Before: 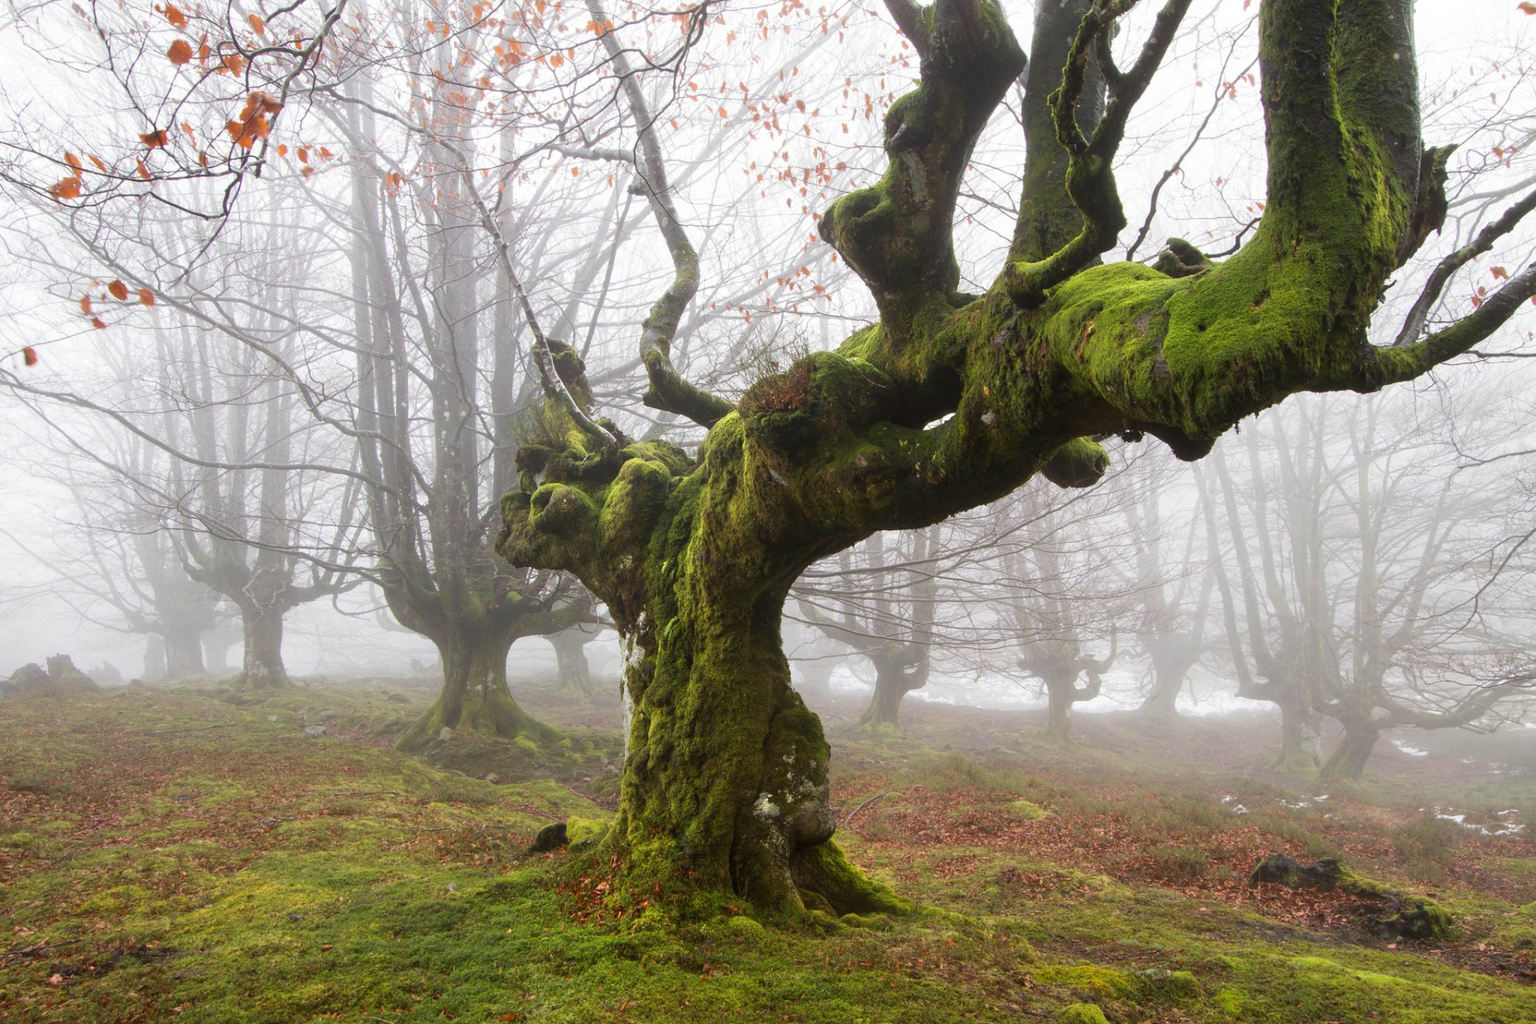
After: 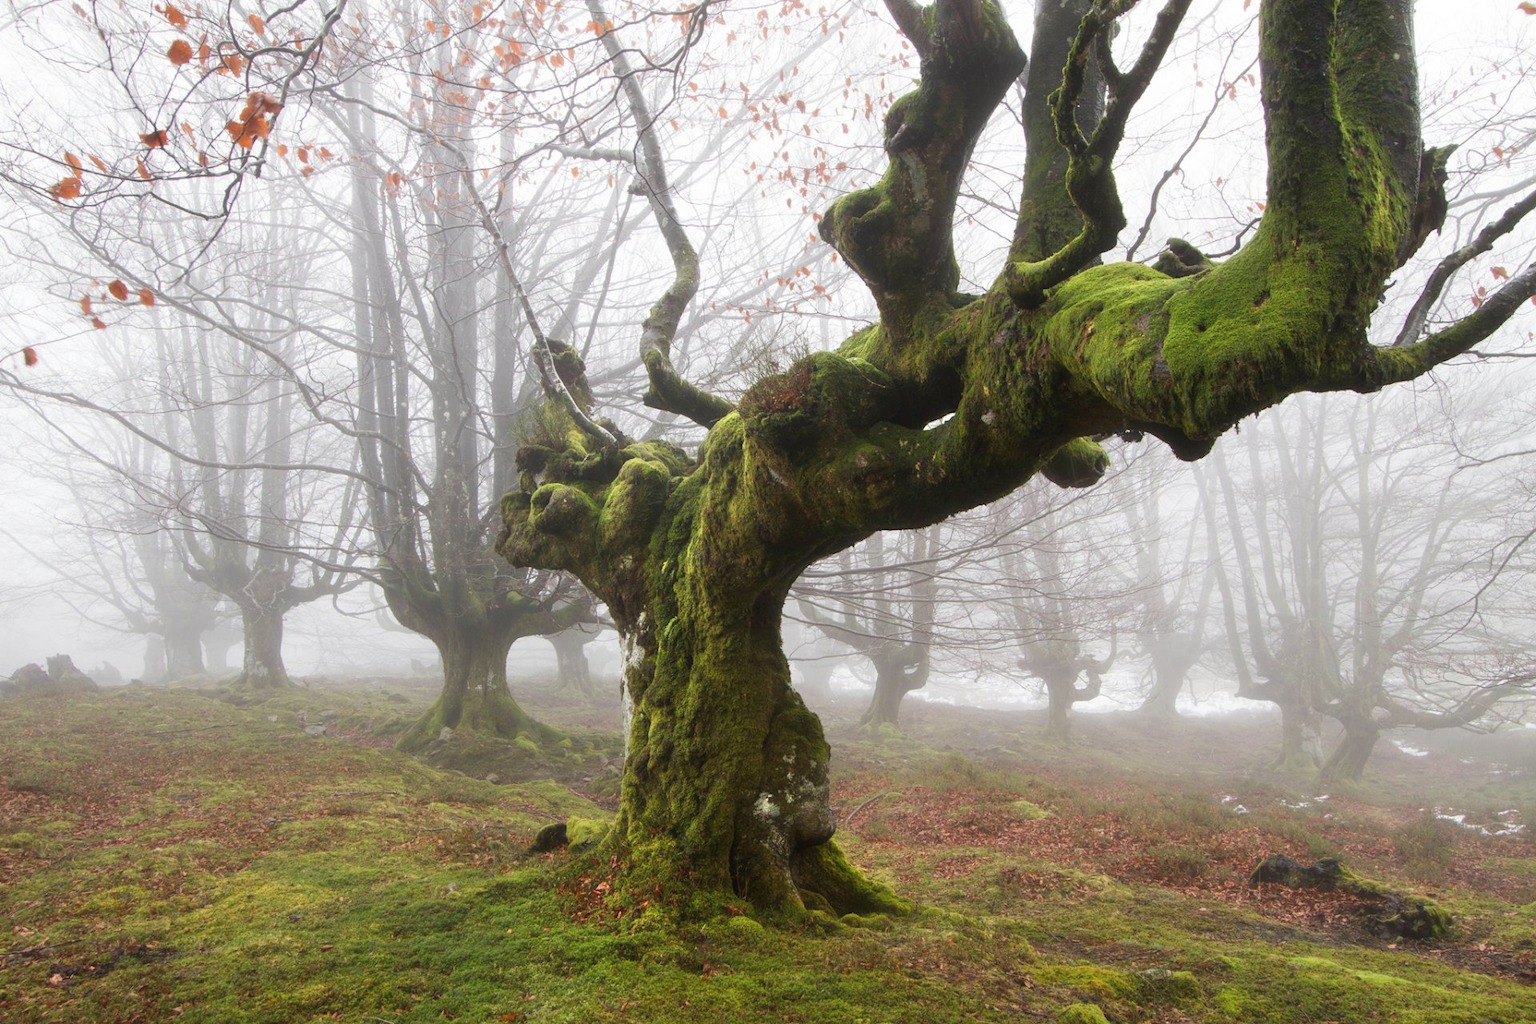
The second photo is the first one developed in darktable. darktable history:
color balance rgb: perceptual saturation grading › global saturation -1.54%, perceptual saturation grading › highlights -7.261%, perceptual saturation grading › mid-tones 8.454%, perceptual saturation grading › shadows 4.336%
haze removal: strength -0.097, compatibility mode true, adaptive false
